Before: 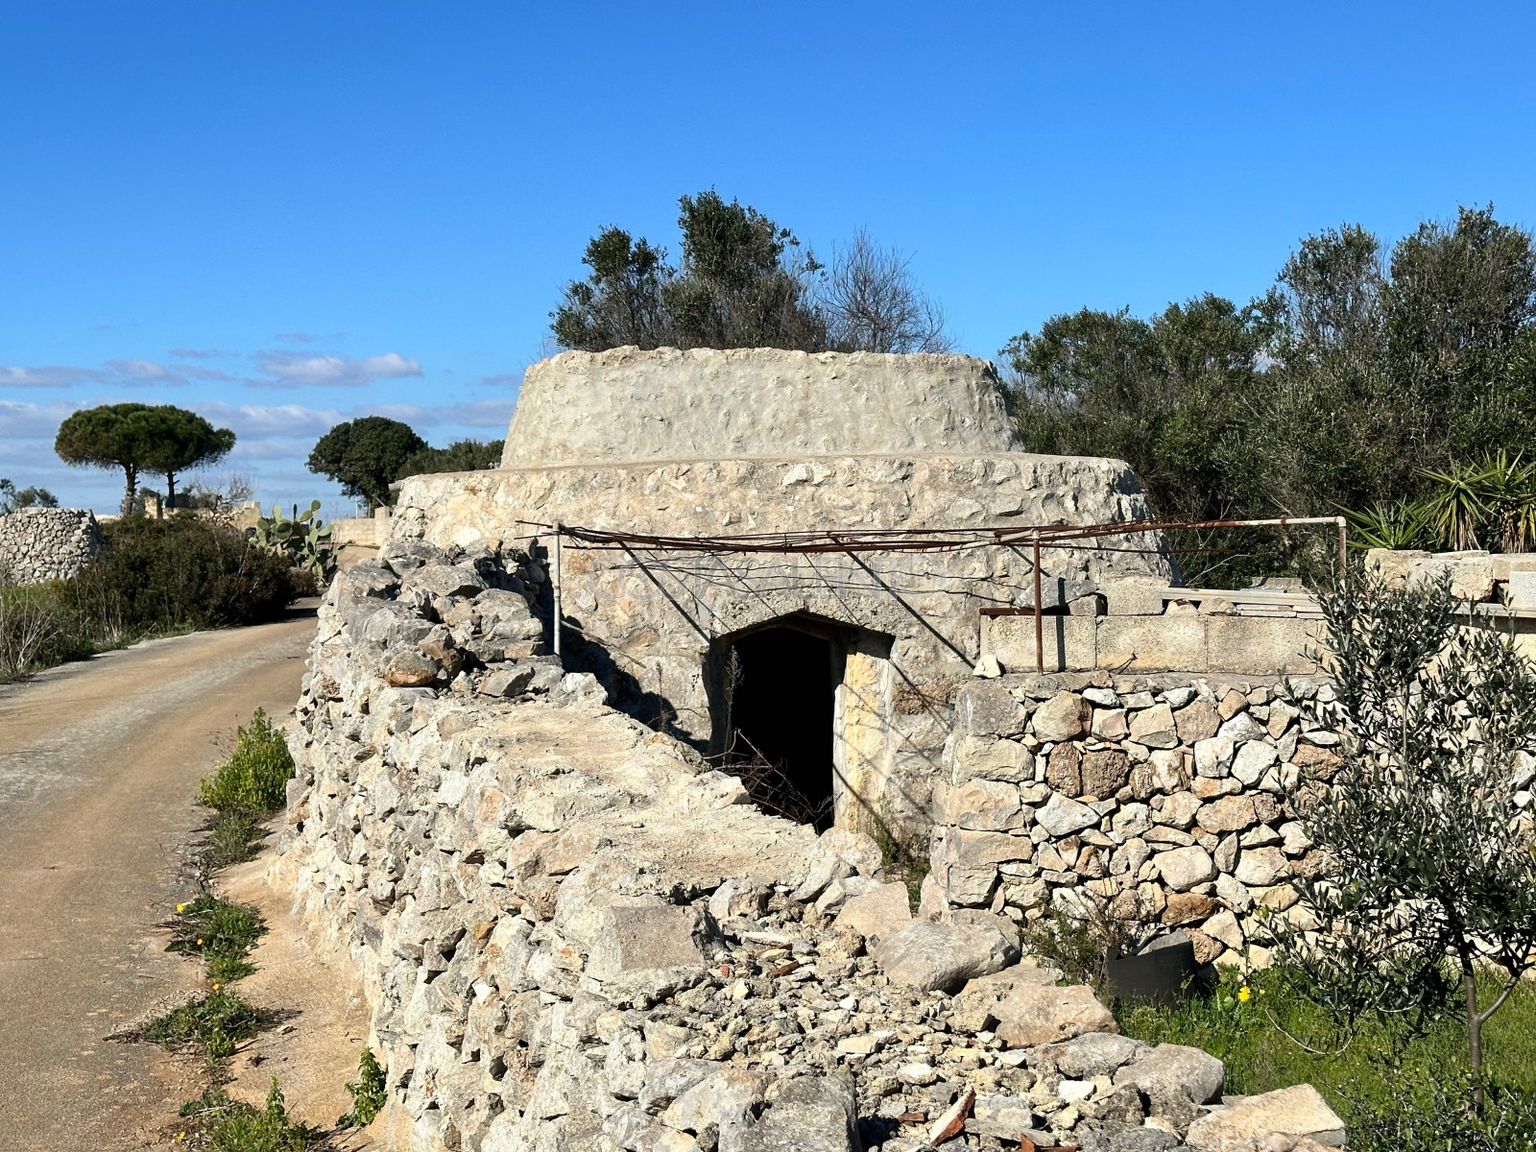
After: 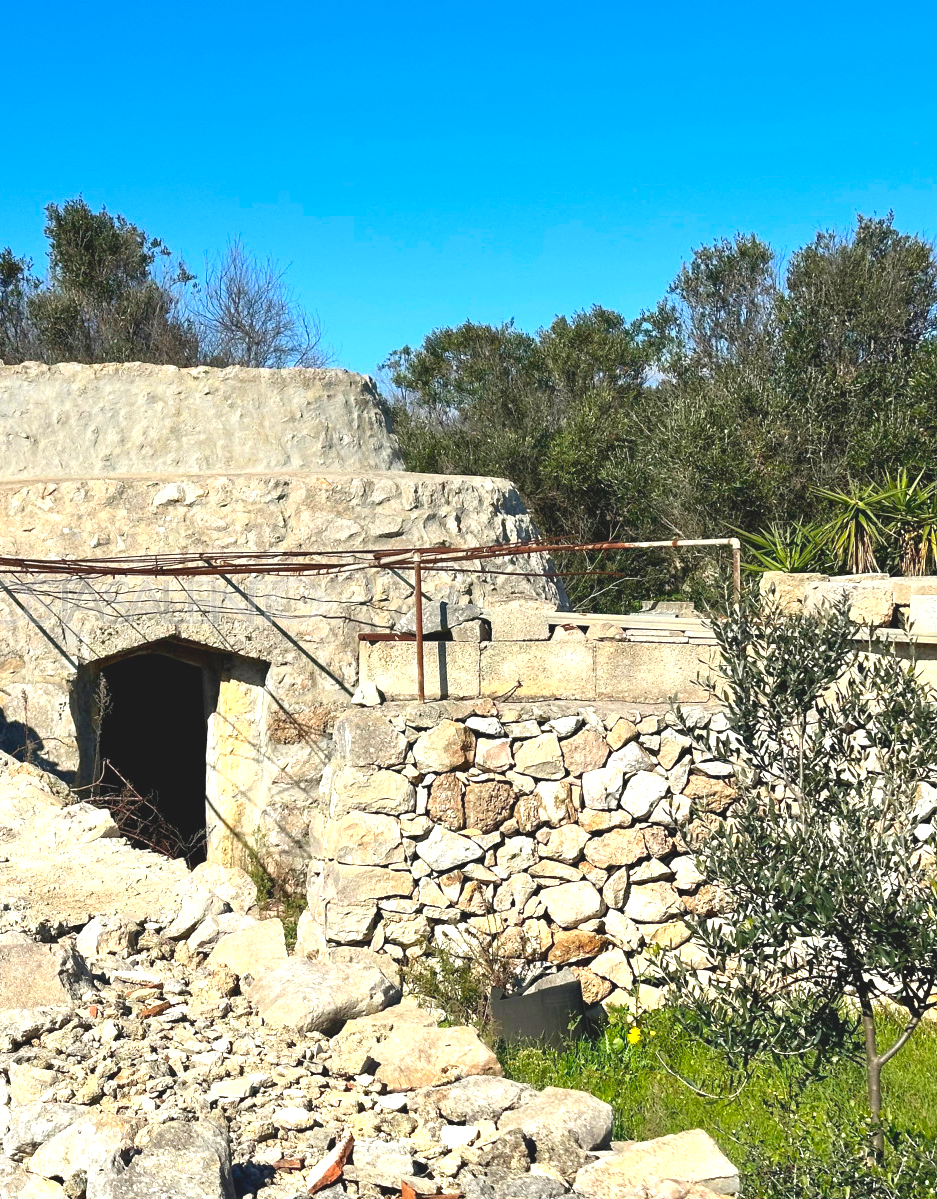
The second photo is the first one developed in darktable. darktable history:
contrast brightness saturation: contrast -0.19, saturation 0.19
exposure: black level correction 0, exposure 1.2 EV, compensate exposure bias true, compensate highlight preservation false
crop: left 41.402%
graduated density: on, module defaults
